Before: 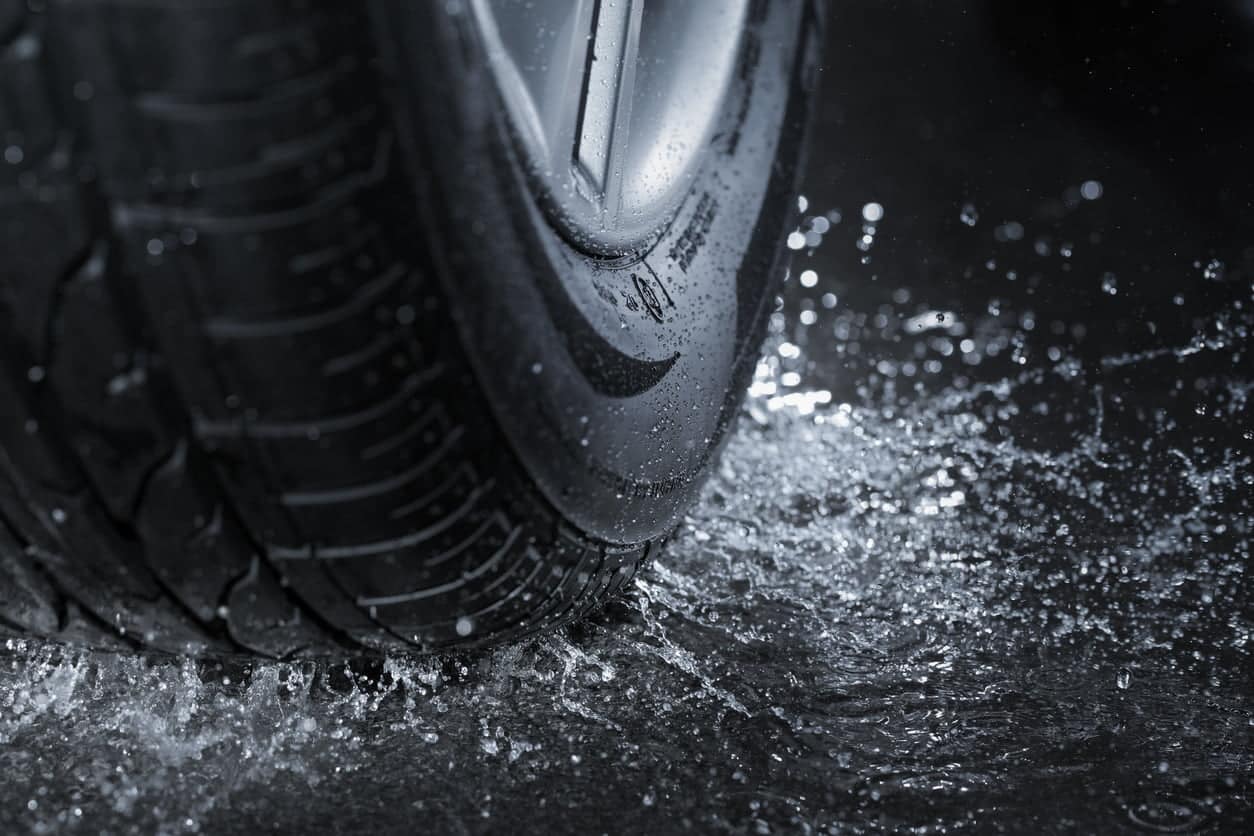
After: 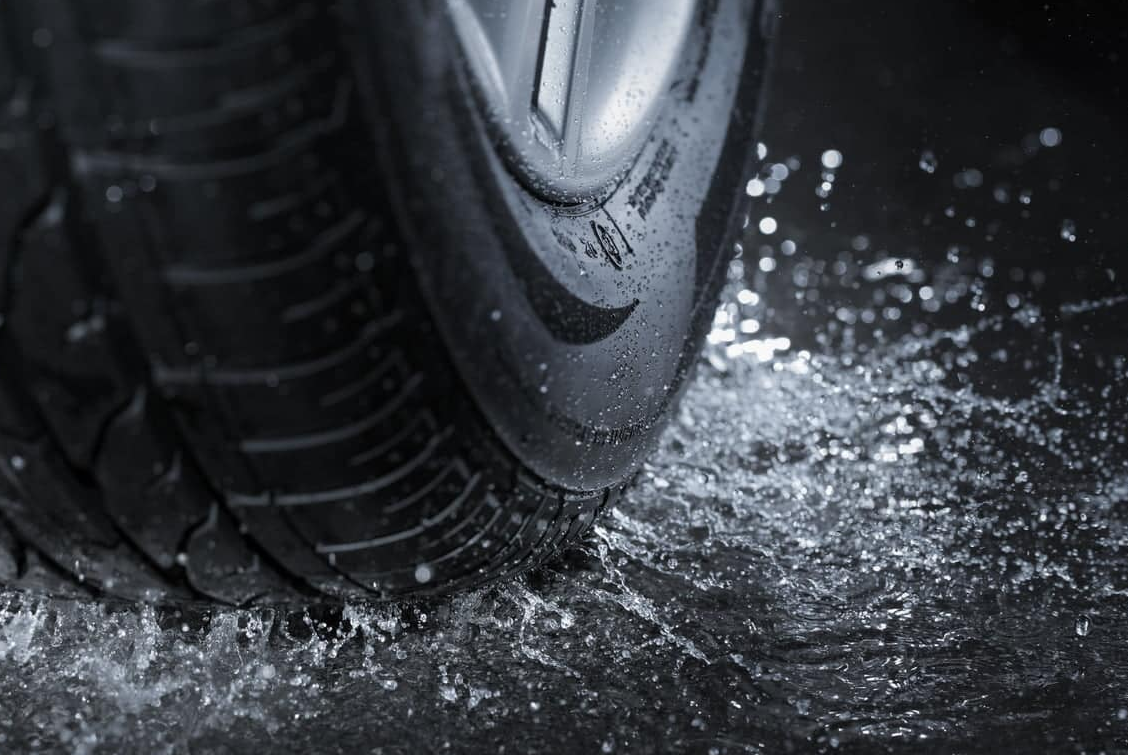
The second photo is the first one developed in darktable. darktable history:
crop: left 3.325%, top 6.416%, right 6.704%, bottom 3.184%
